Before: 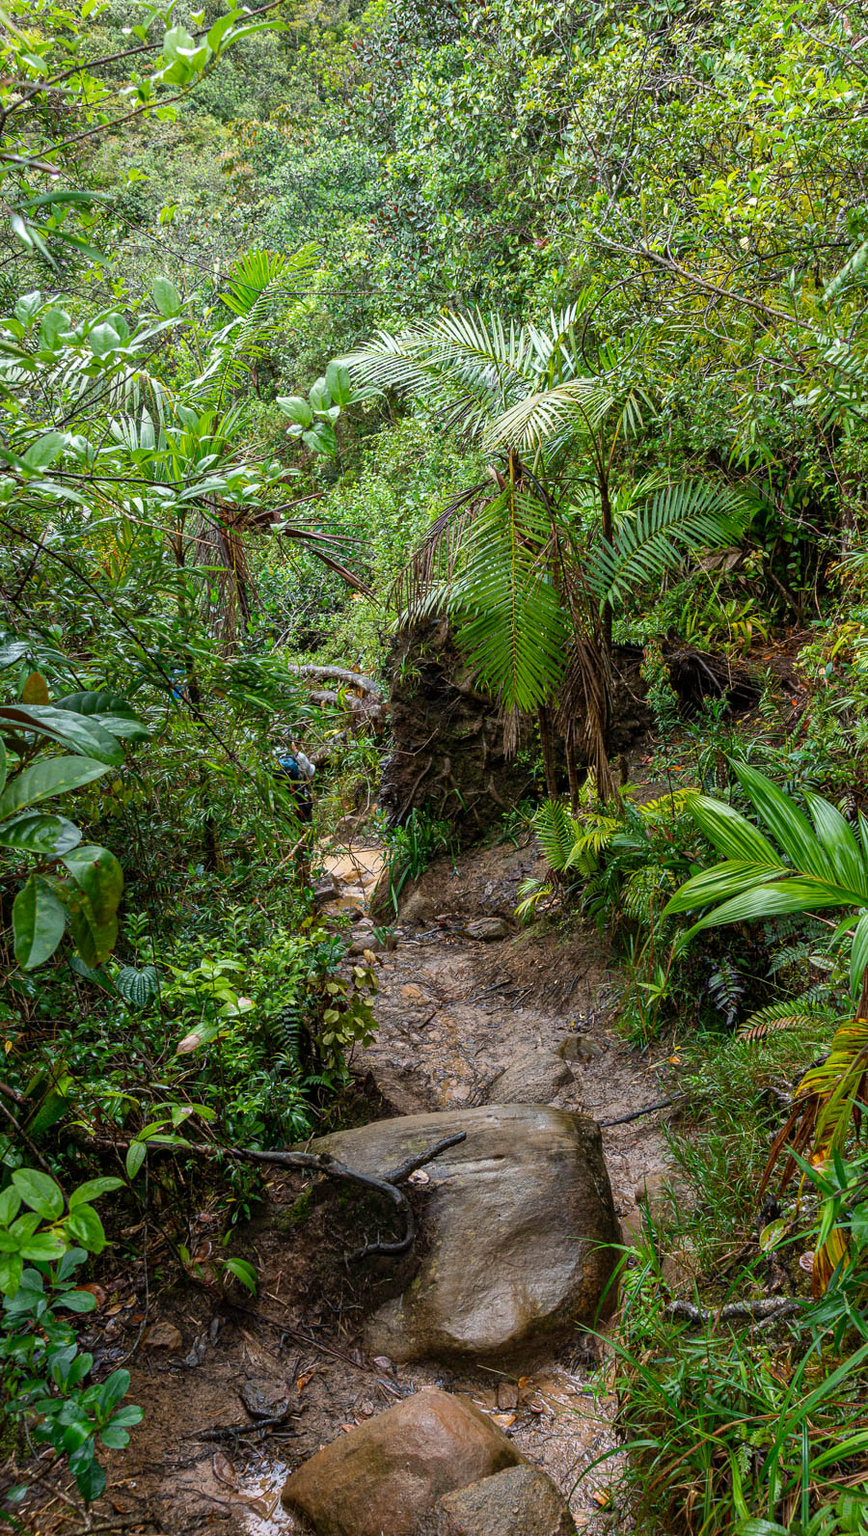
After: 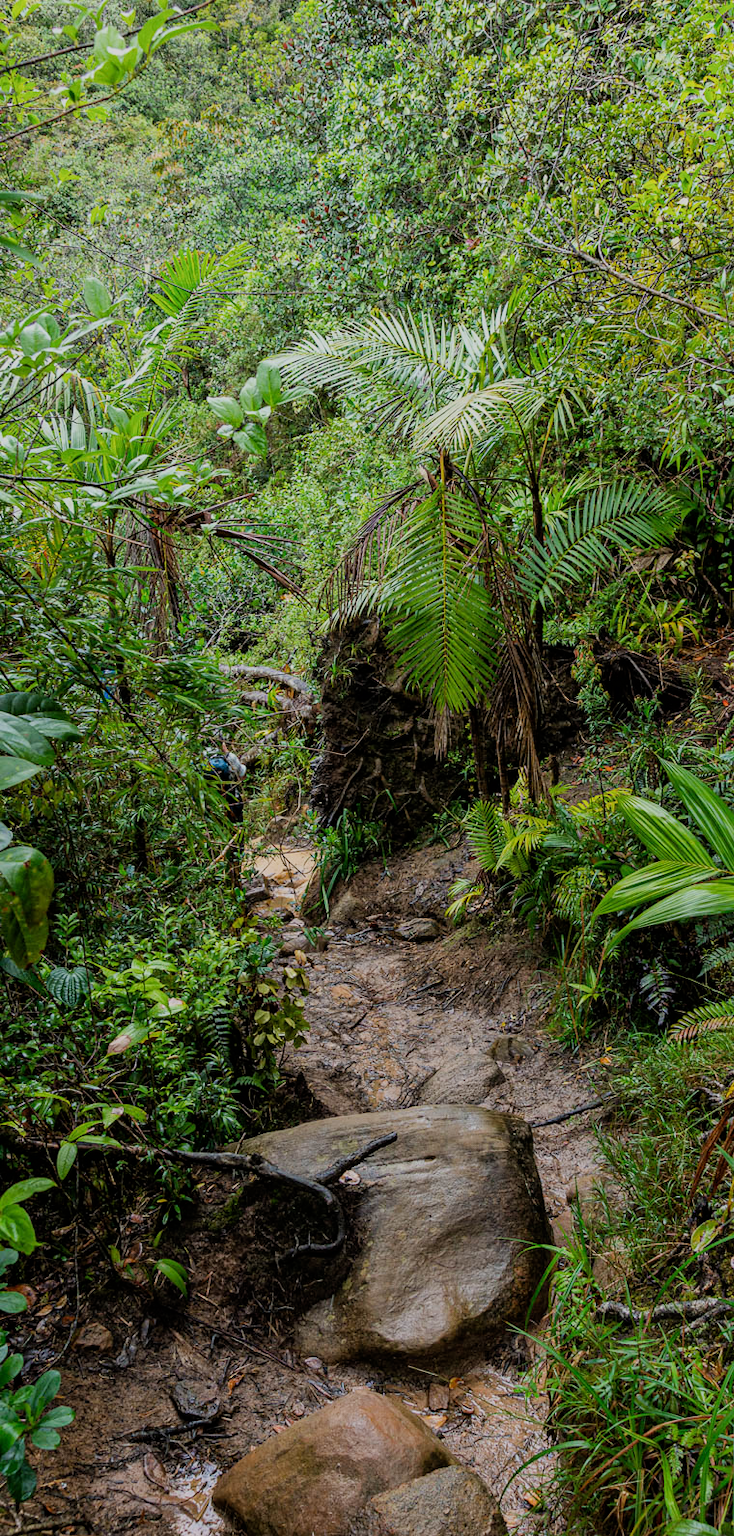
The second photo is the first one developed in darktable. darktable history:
filmic rgb: black relative exposure -7.65 EV, white relative exposure 4.56 EV, hardness 3.61
crop: left 8.009%, right 7.385%
